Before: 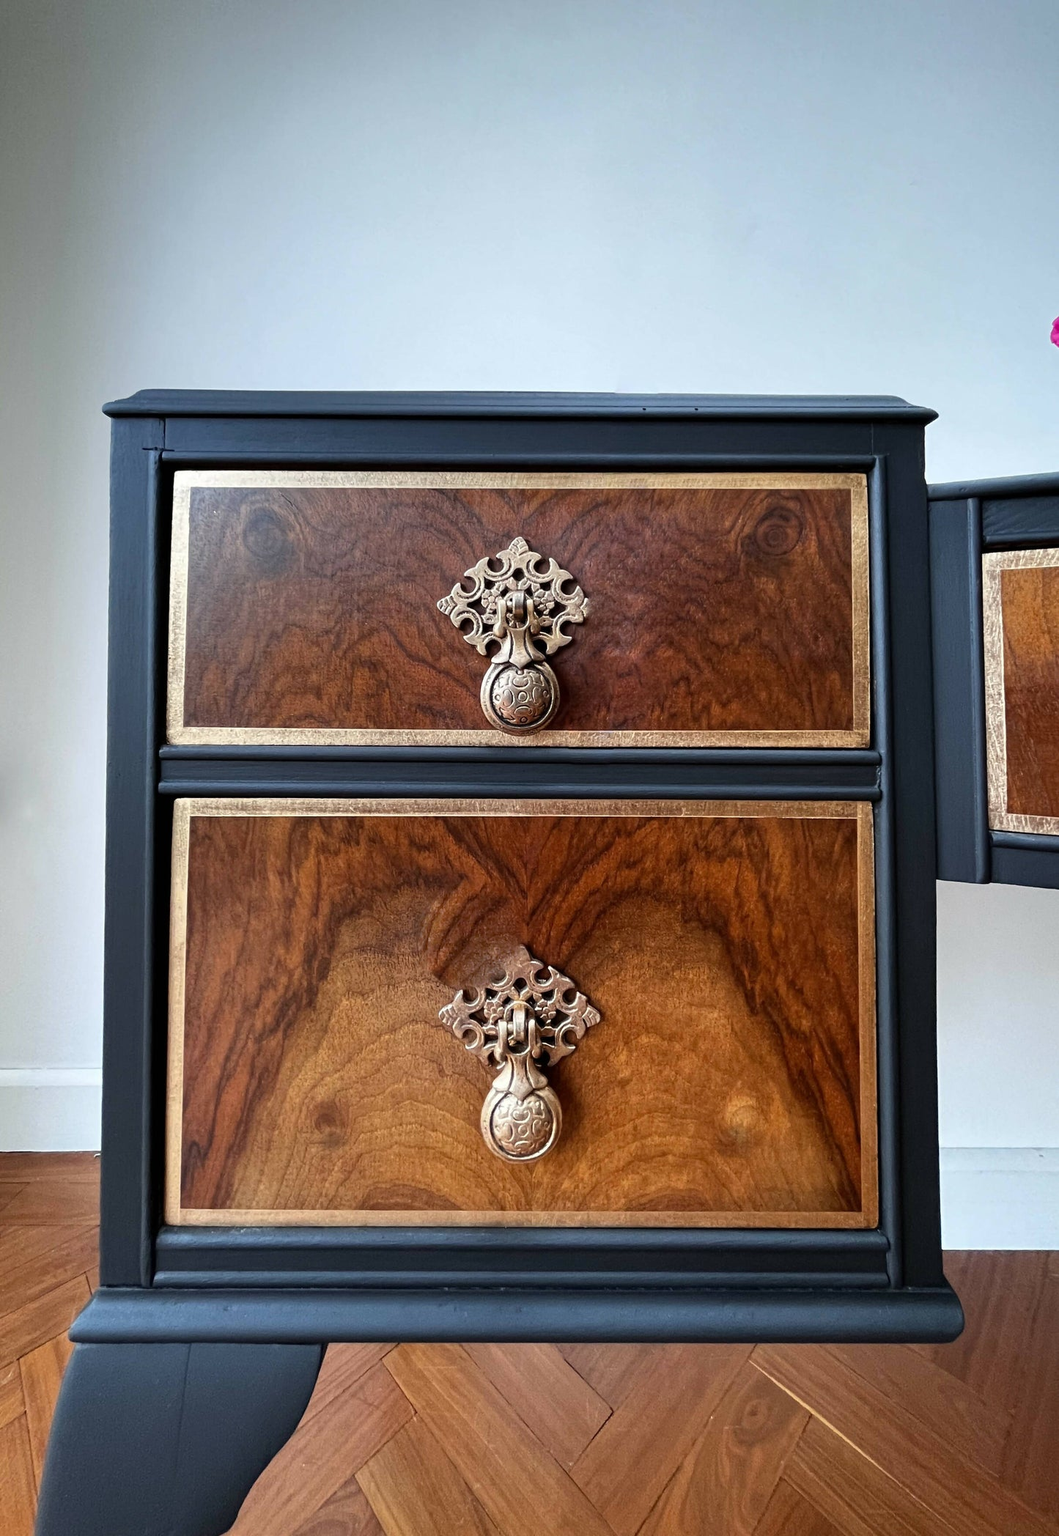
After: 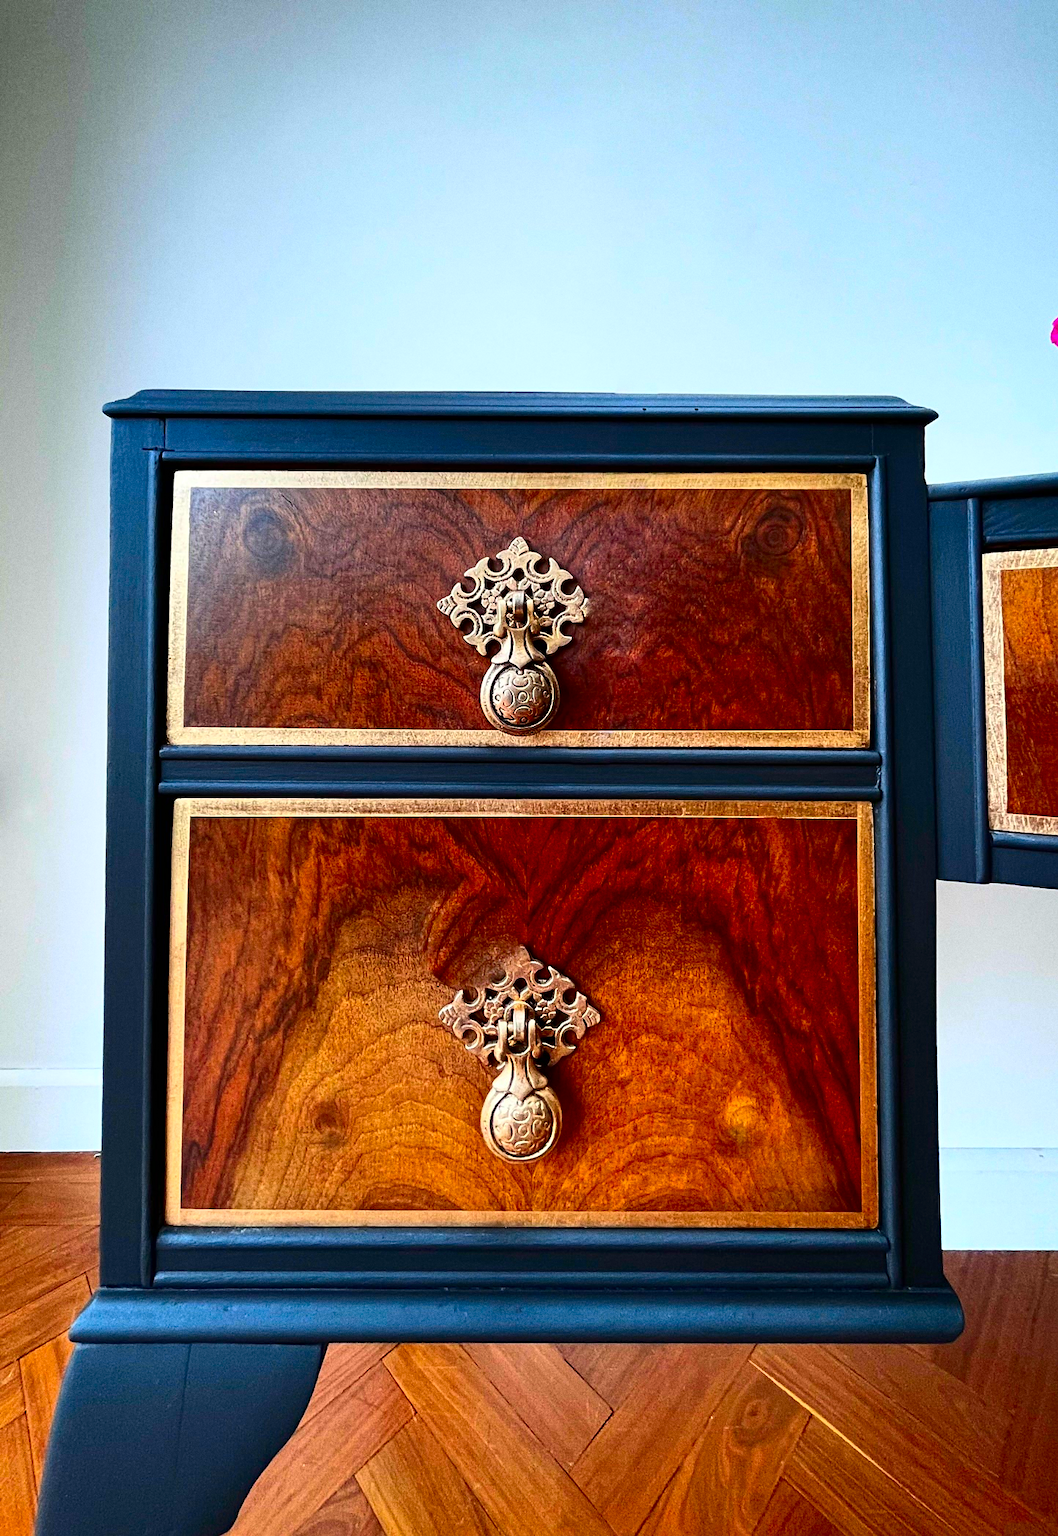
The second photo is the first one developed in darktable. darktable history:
shadows and highlights: shadows 20.55, highlights -20.99, soften with gaussian
contrast brightness saturation: contrast 0.26, brightness 0.02, saturation 0.87
sharpen: amount 0.2
grain: coarseness 0.47 ISO
